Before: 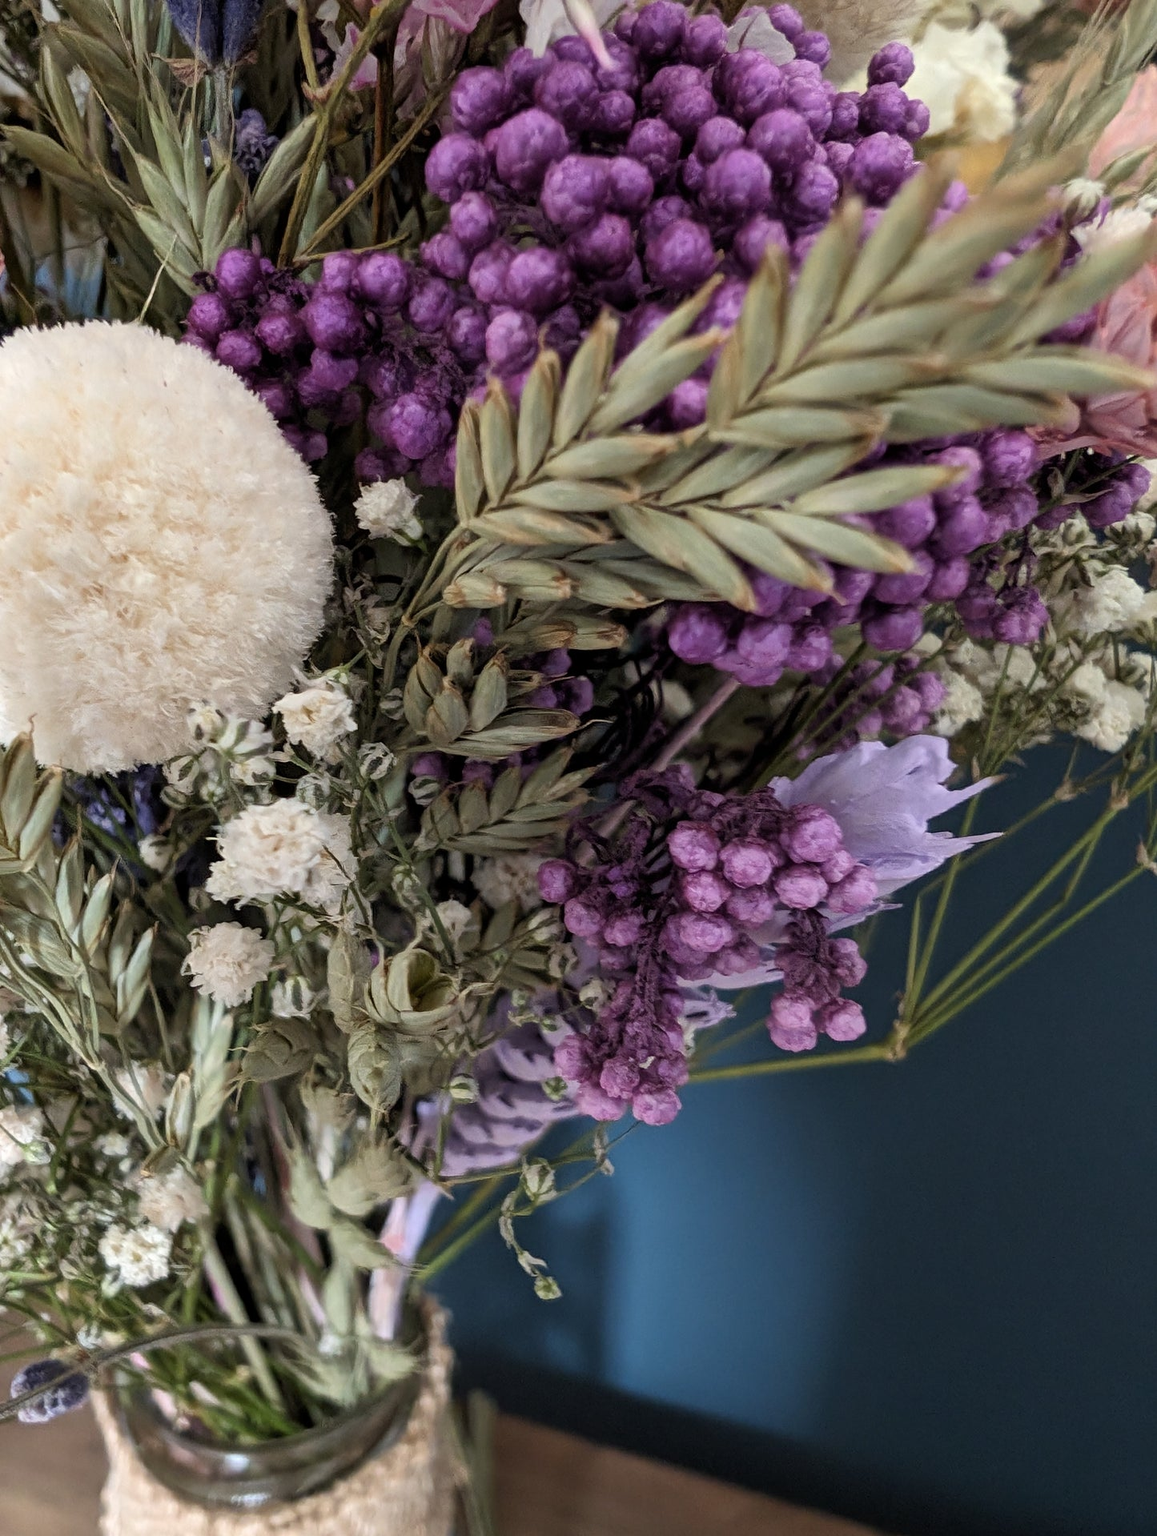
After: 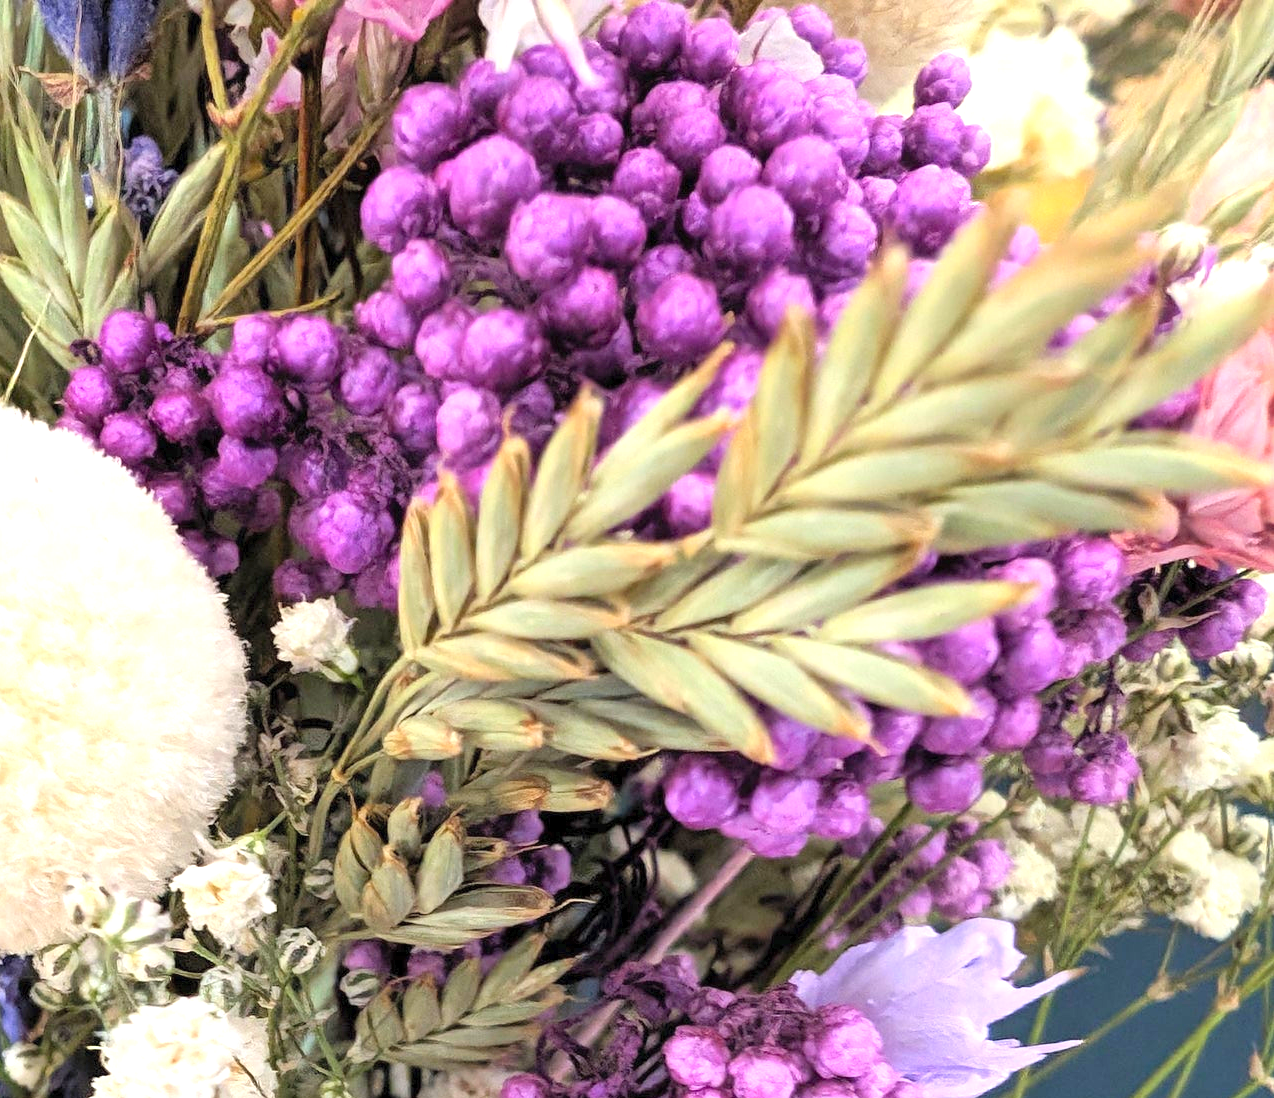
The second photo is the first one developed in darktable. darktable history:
crop and rotate: left 11.812%, bottom 42.776%
color zones: mix -62.47%
exposure: exposure 1.15 EV, compensate highlight preservation false
contrast brightness saturation: contrast 0.07, brightness 0.18, saturation 0.4
